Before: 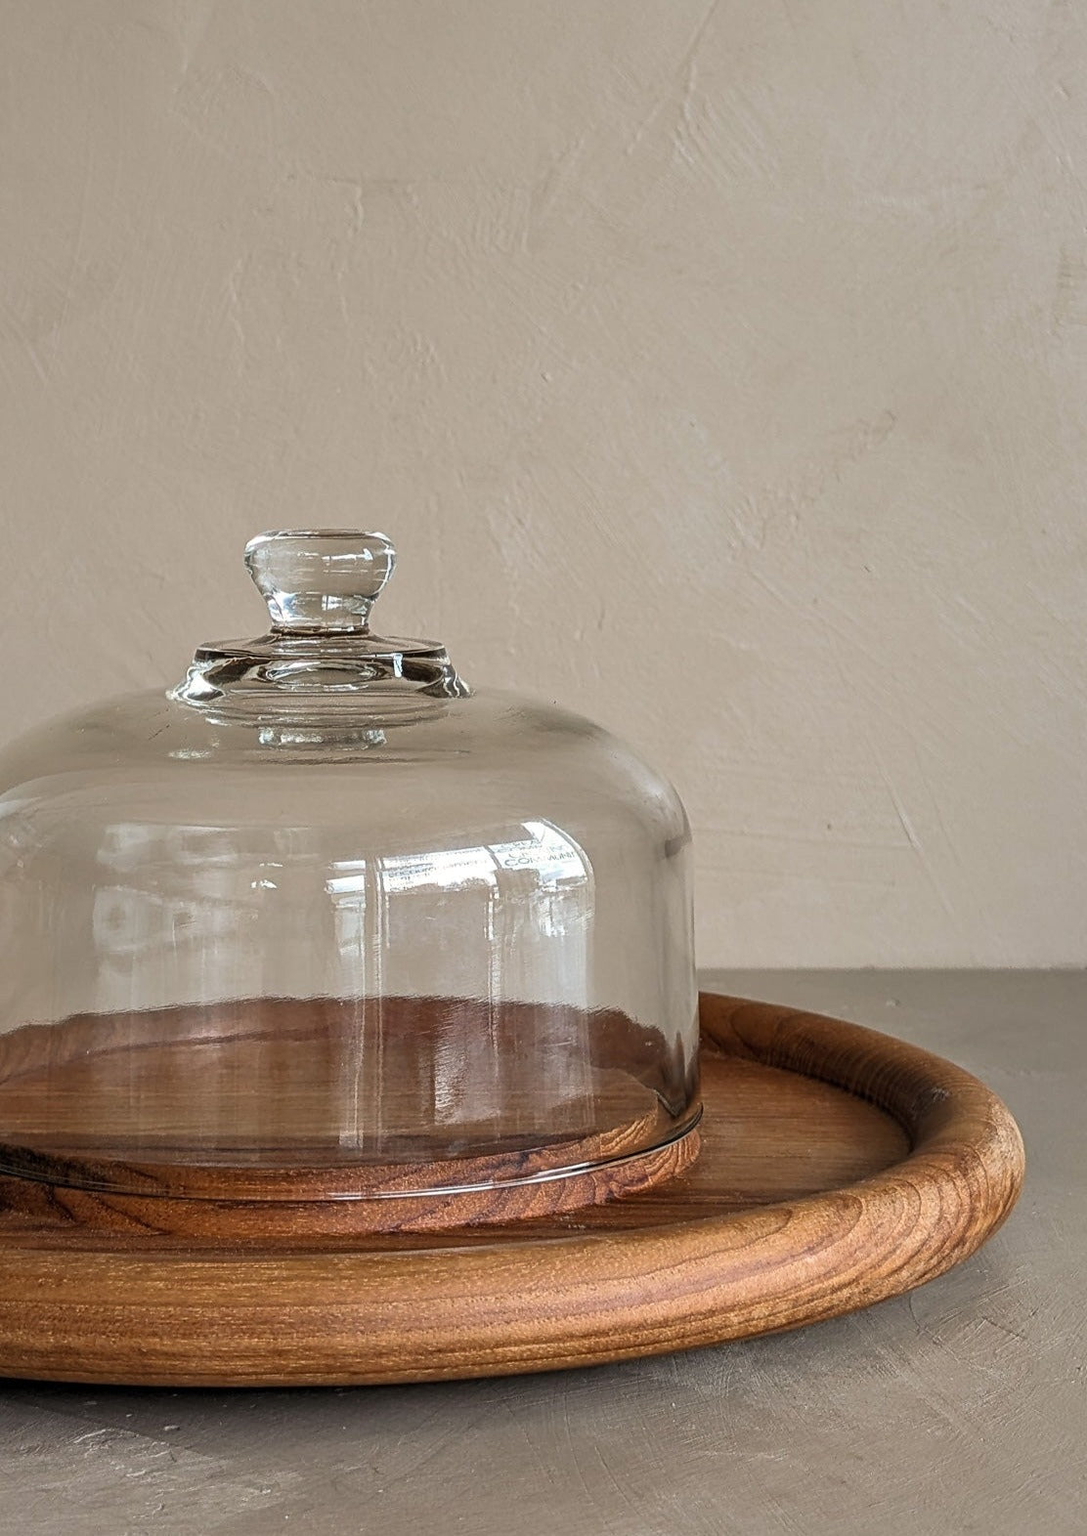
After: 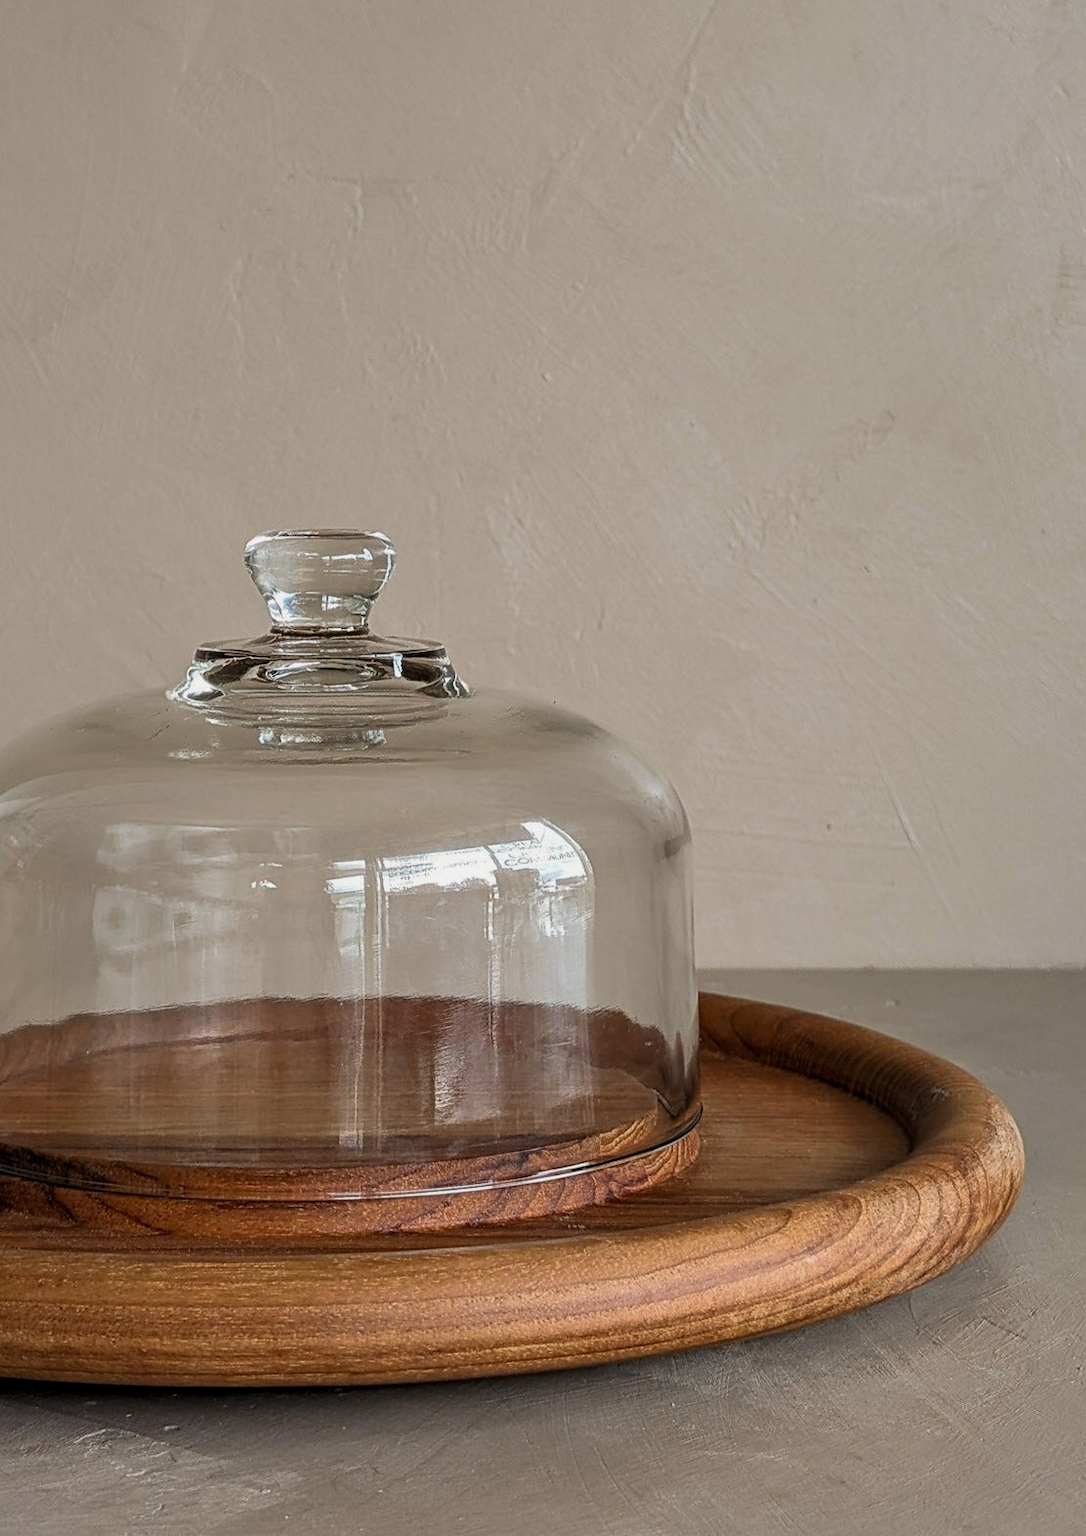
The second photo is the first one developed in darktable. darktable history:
vibrance: on, module defaults
exposure: black level correction 0.001, exposure -0.2 EV, compensate highlight preservation false
